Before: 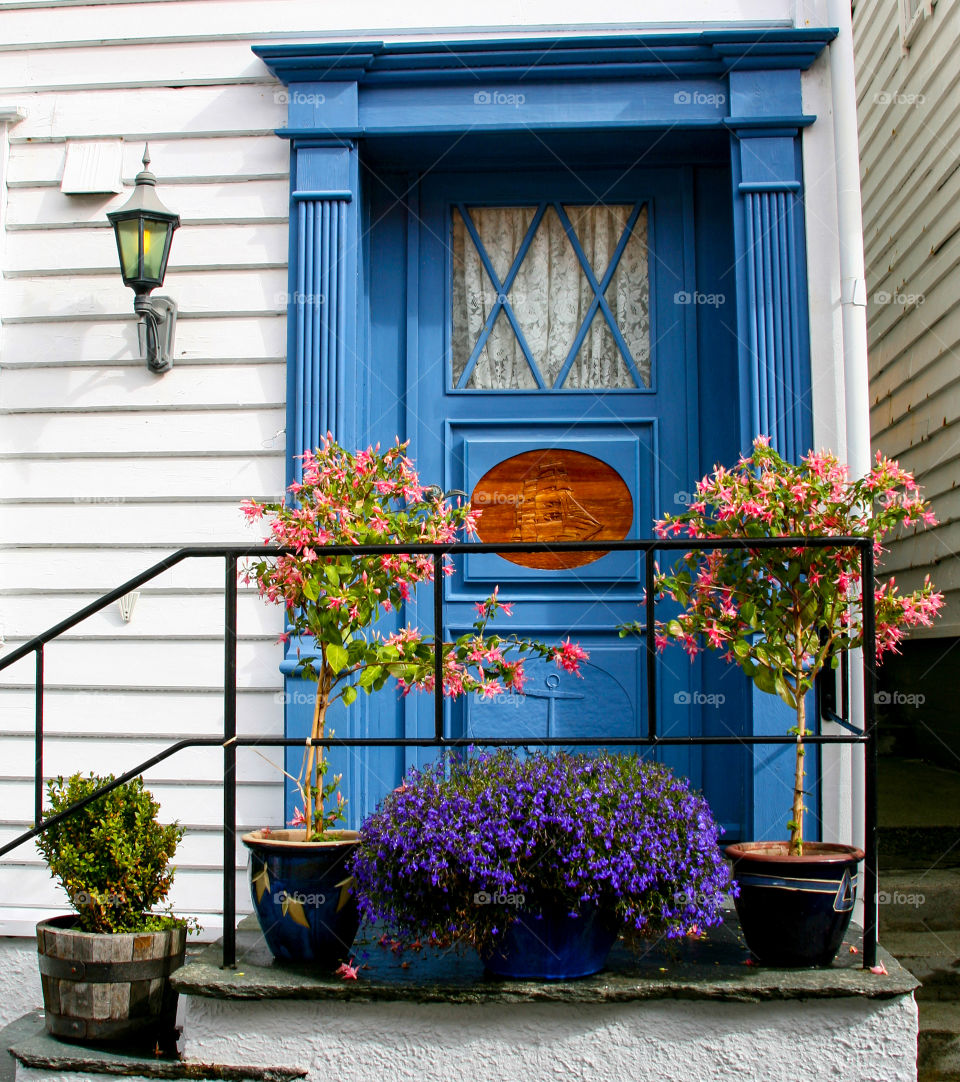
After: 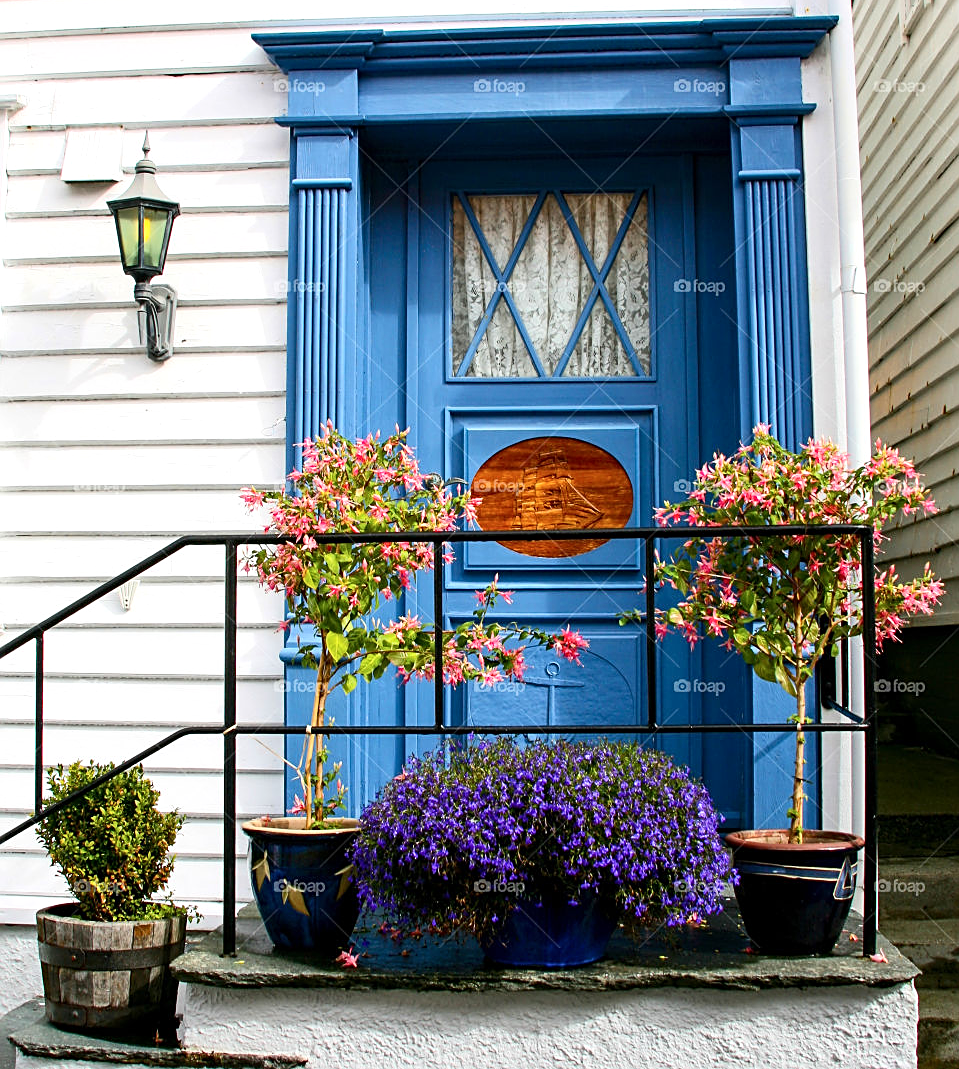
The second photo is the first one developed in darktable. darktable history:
sharpen: on, module defaults
contrast brightness saturation: contrast 0.154, brightness 0.048
exposure: exposure 0.132 EV, compensate highlight preservation false
crop: top 1.2%, right 0.055%
tone equalizer: edges refinement/feathering 500, mask exposure compensation -1.57 EV, preserve details no
